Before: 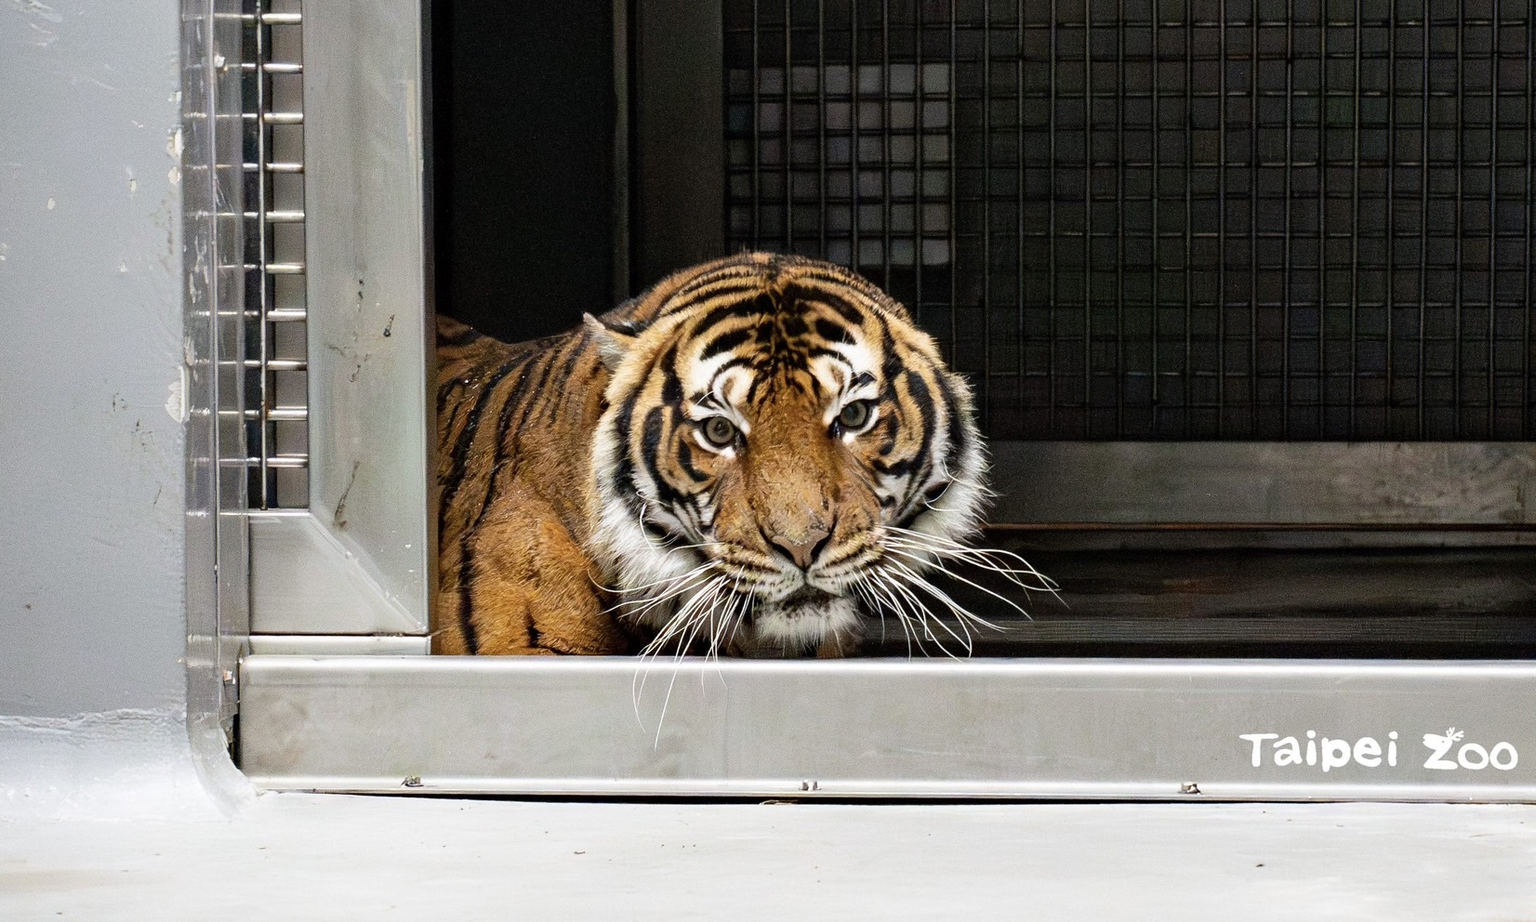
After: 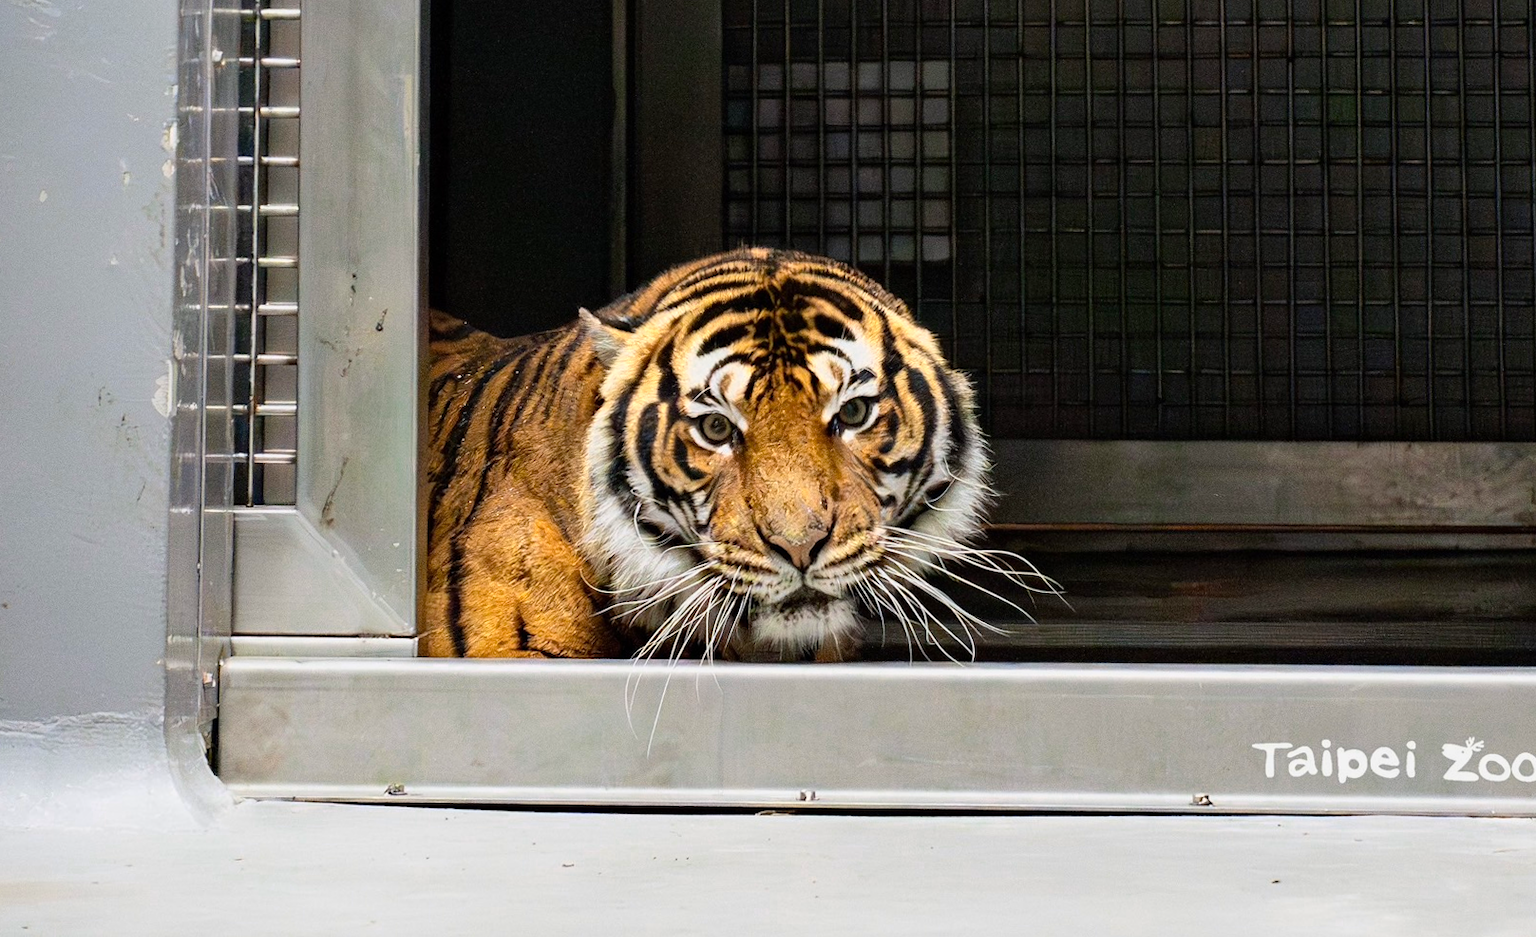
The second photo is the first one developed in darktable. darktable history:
exposure: exposure -0.157 EV, compensate highlight preservation false
color zones: curves: ch0 [(0.099, 0.624) (0.257, 0.596) (0.384, 0.376) (0.529, 0.492) (0.697, 0.564) (0.768, 0.532) (0.908, 0.644)]; ch1 [(0.112, 0.564) (0.254, 0.612) (0.432, 0.676) (0.592, 0.456) (0.743, 0.684) (0.888, 0.536)]; ch2 [(0.25, 0.5) (0.469, 0.36) (0.75, 0.5)]
rotate and perspective: rotation 0.226°, lens shift (vertical) -0.042, crop left 0.023, crop right 0.982, crop top 0.006, crop bottom 0.994
